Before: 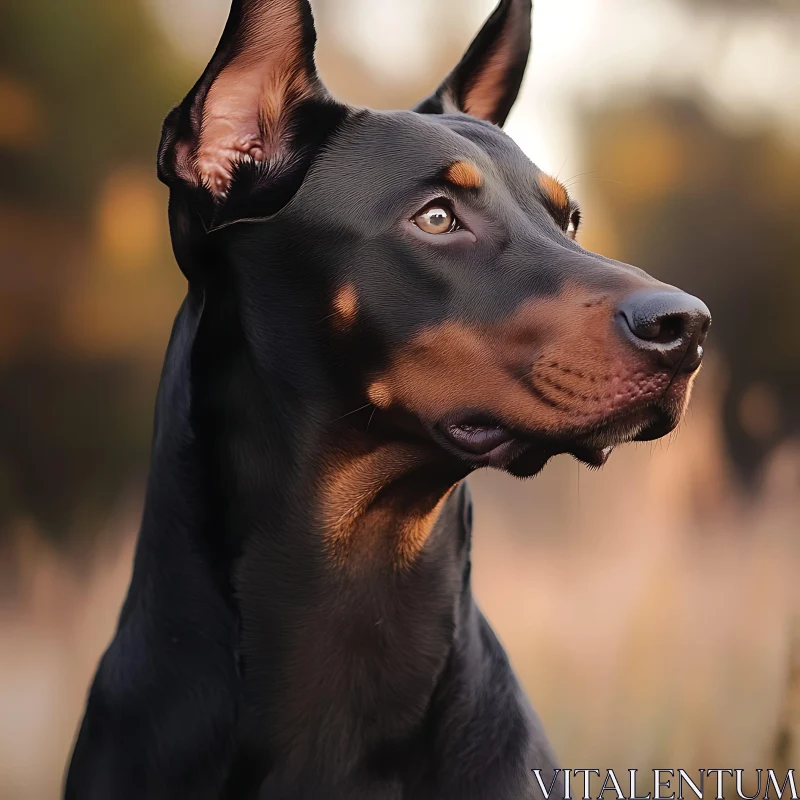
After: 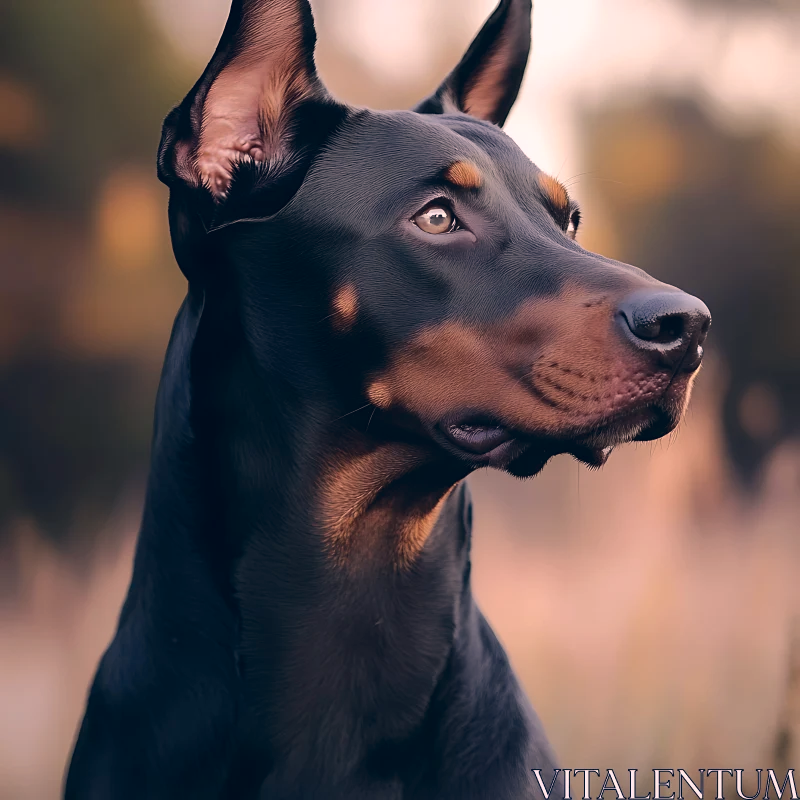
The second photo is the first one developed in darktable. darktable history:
color correction: highlights a* 14.31, highlights b* 5.71, shadows a* -6.18, shadows b* -15.26, saturation 0.865
